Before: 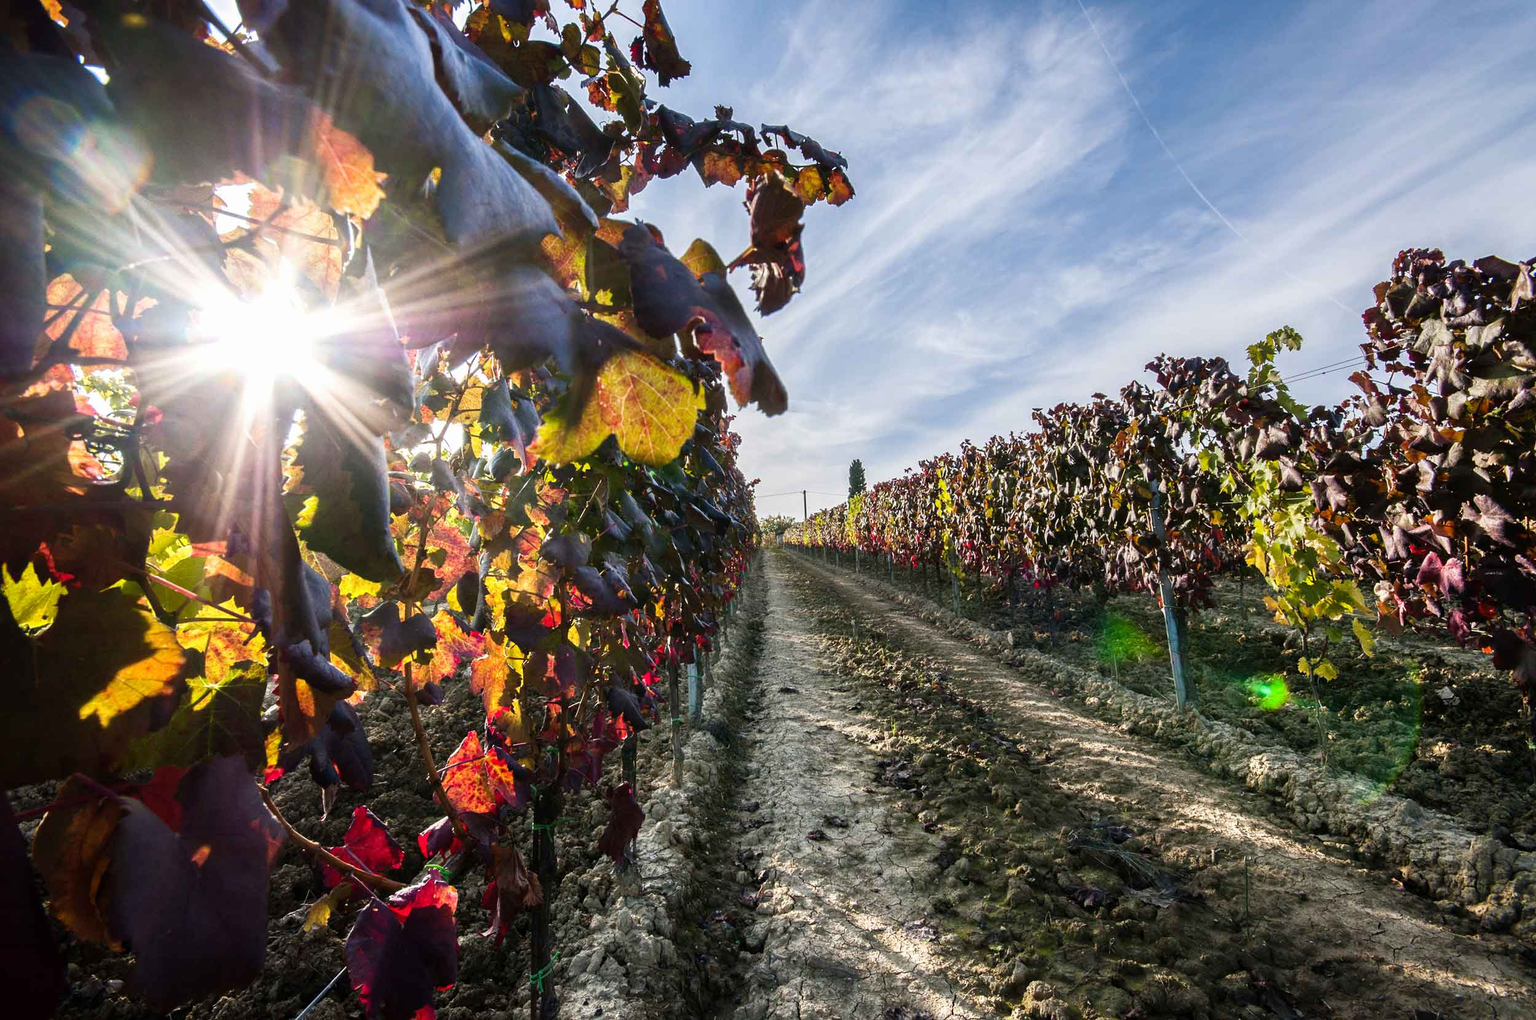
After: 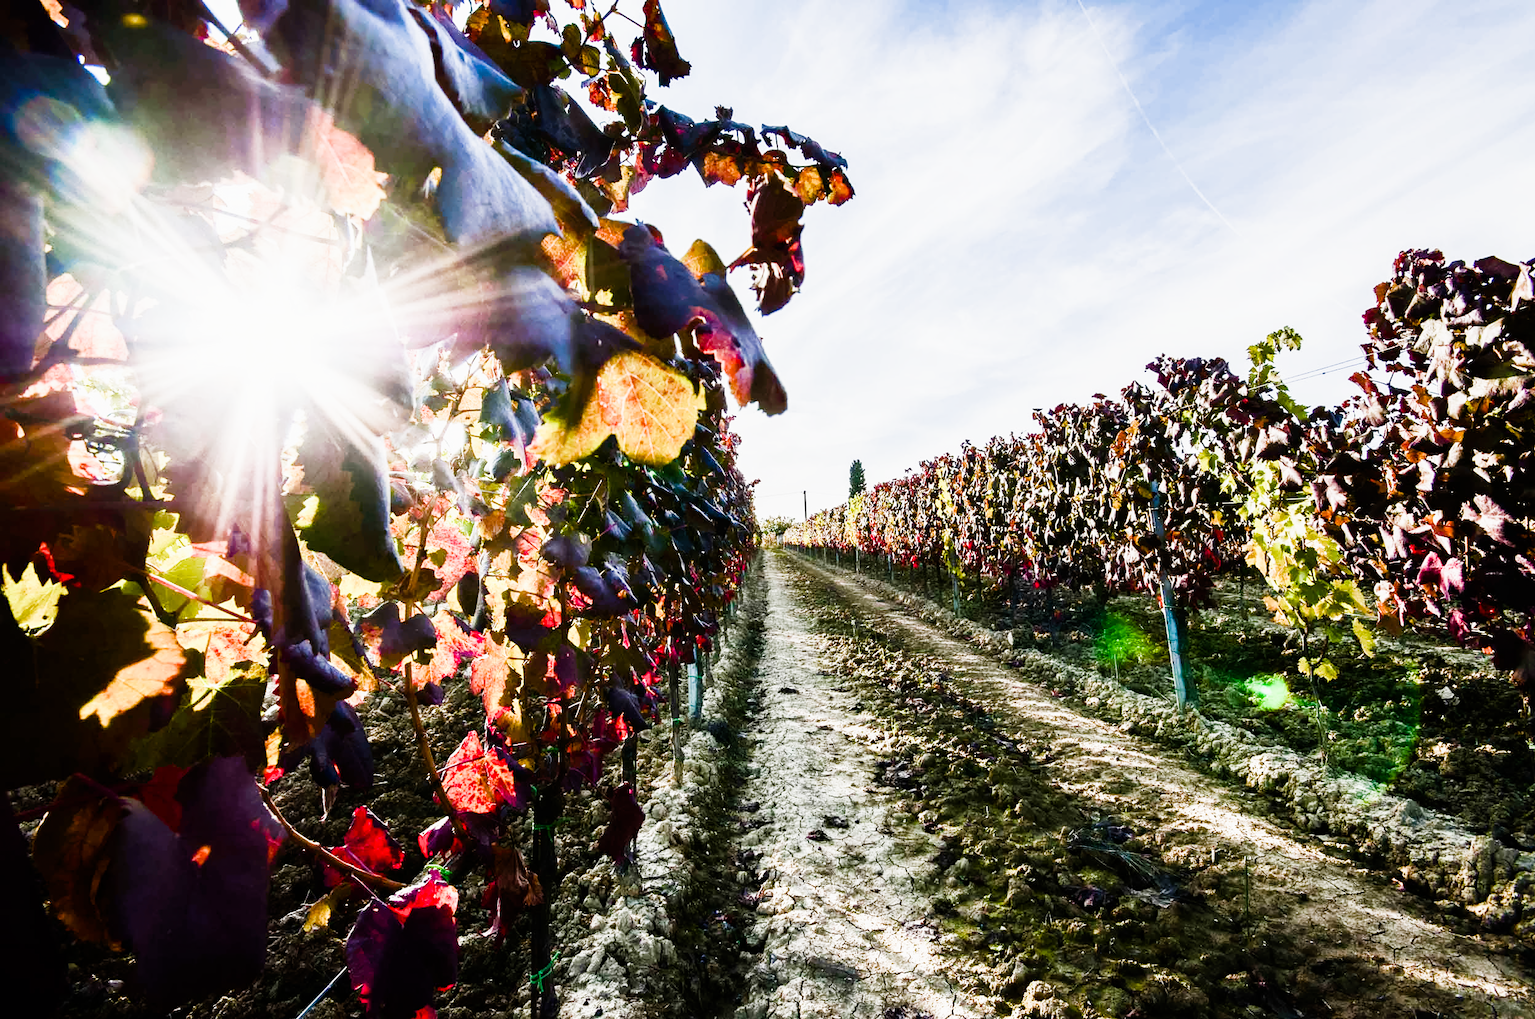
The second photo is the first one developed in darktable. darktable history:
color balance rgb: perceptual saturation grading › highlights -29.58%, perceptual saturation grading › mid-tones 29.47%, perceptual saturation grading › shadows 59.73%, perceptual brilliance grading › global brilliance -17.79%, perceptual brilliance grading › highlights 28.73%, global vibrance 15.44%
denoise (profiled): preserve shadows 1.28, scattering 0.021, a [-1, 0, 0], compensate highlight preservation false
exposure: exposure 1 EV, compensate highlight preservation false
lens correction: correction method embedded metadata, scale 1.01, crop 1, focal 35, aperture 1.8, distance 0.827, camera "ILCE-7M4", lens "FE 35mm f/1.8"
sigmoid: contrast 1.8
